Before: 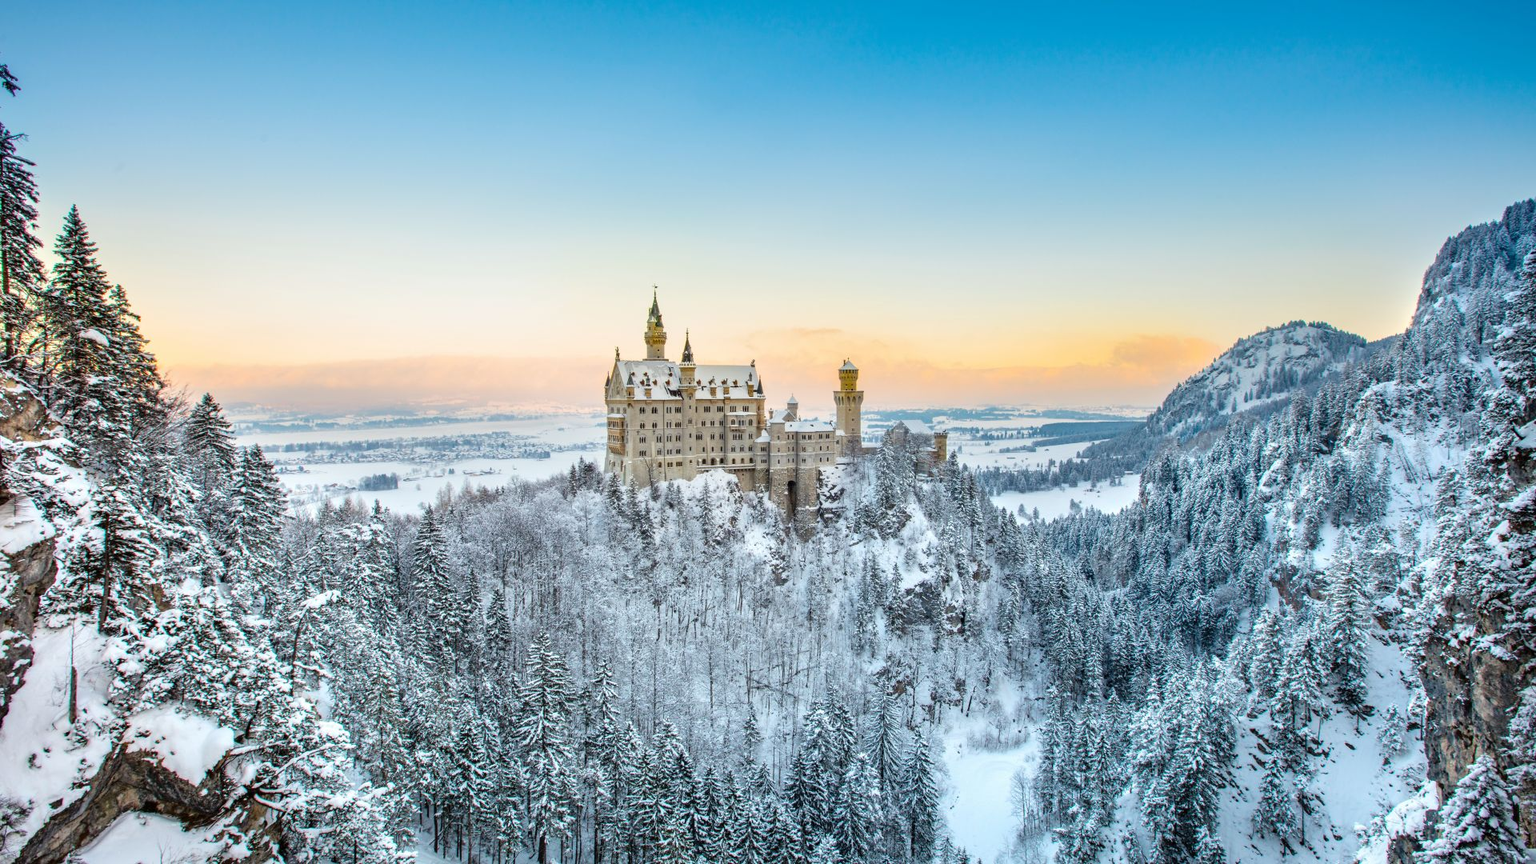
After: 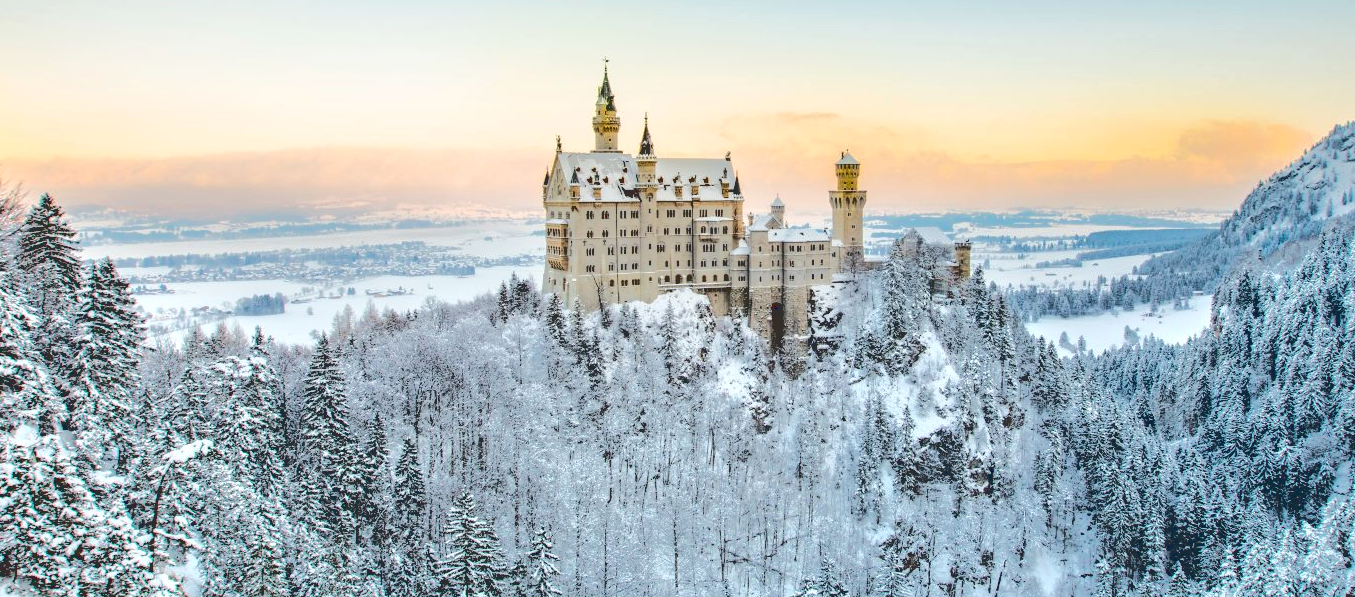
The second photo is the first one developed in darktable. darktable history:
base curve: curves: ch0 [(0.065, 0.026) (0.236, 0.358) (0.53, 0.546) (0.777, 0.841) (0.924, 0.992)], preserve colors average RGB
crop: left 11.123%, top 27.61%, right 18.3%, bottom 17.034%
